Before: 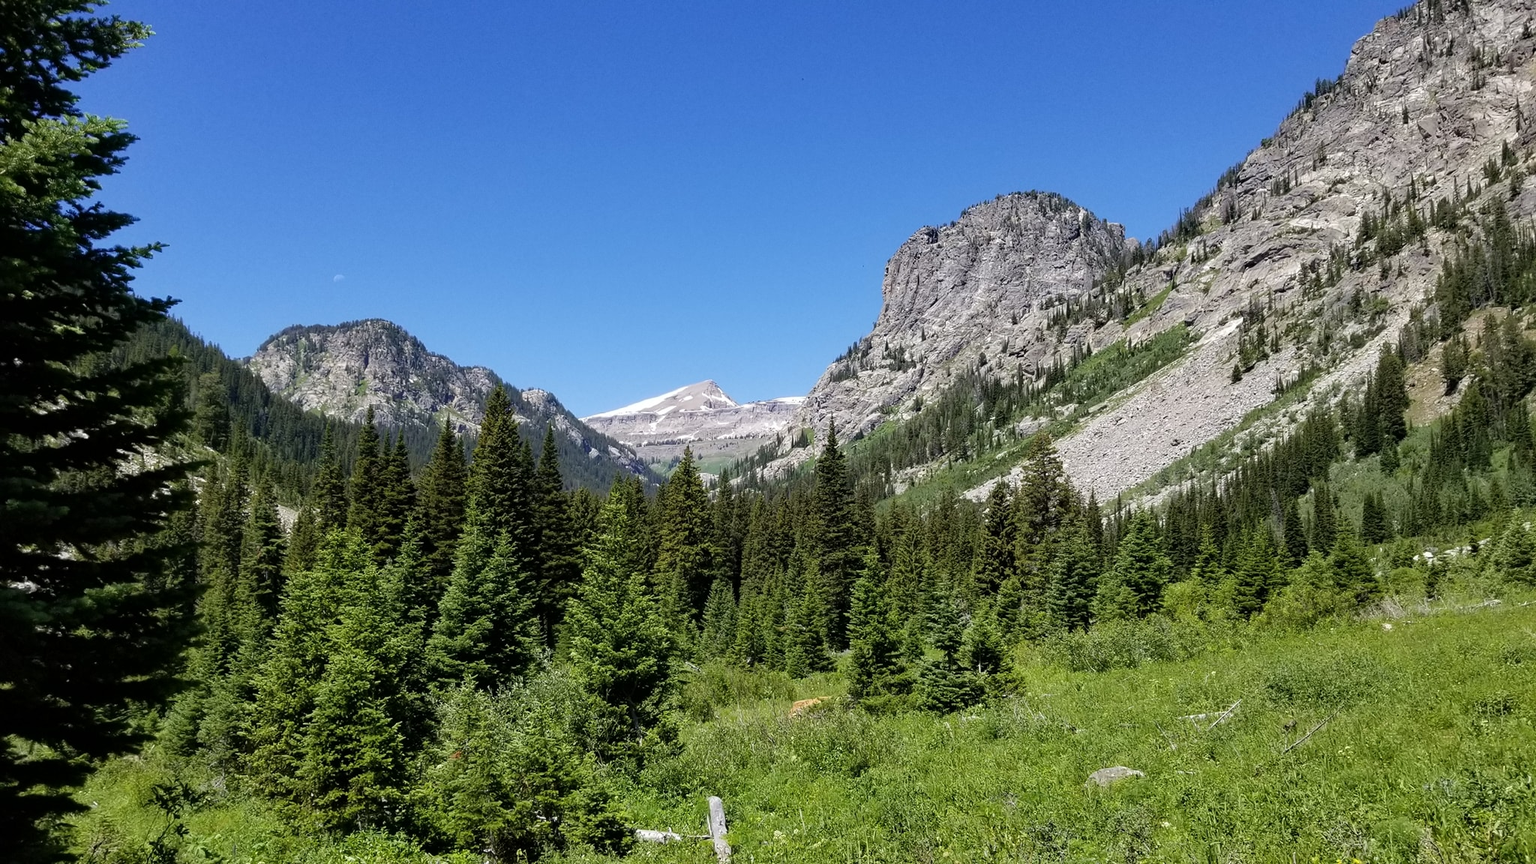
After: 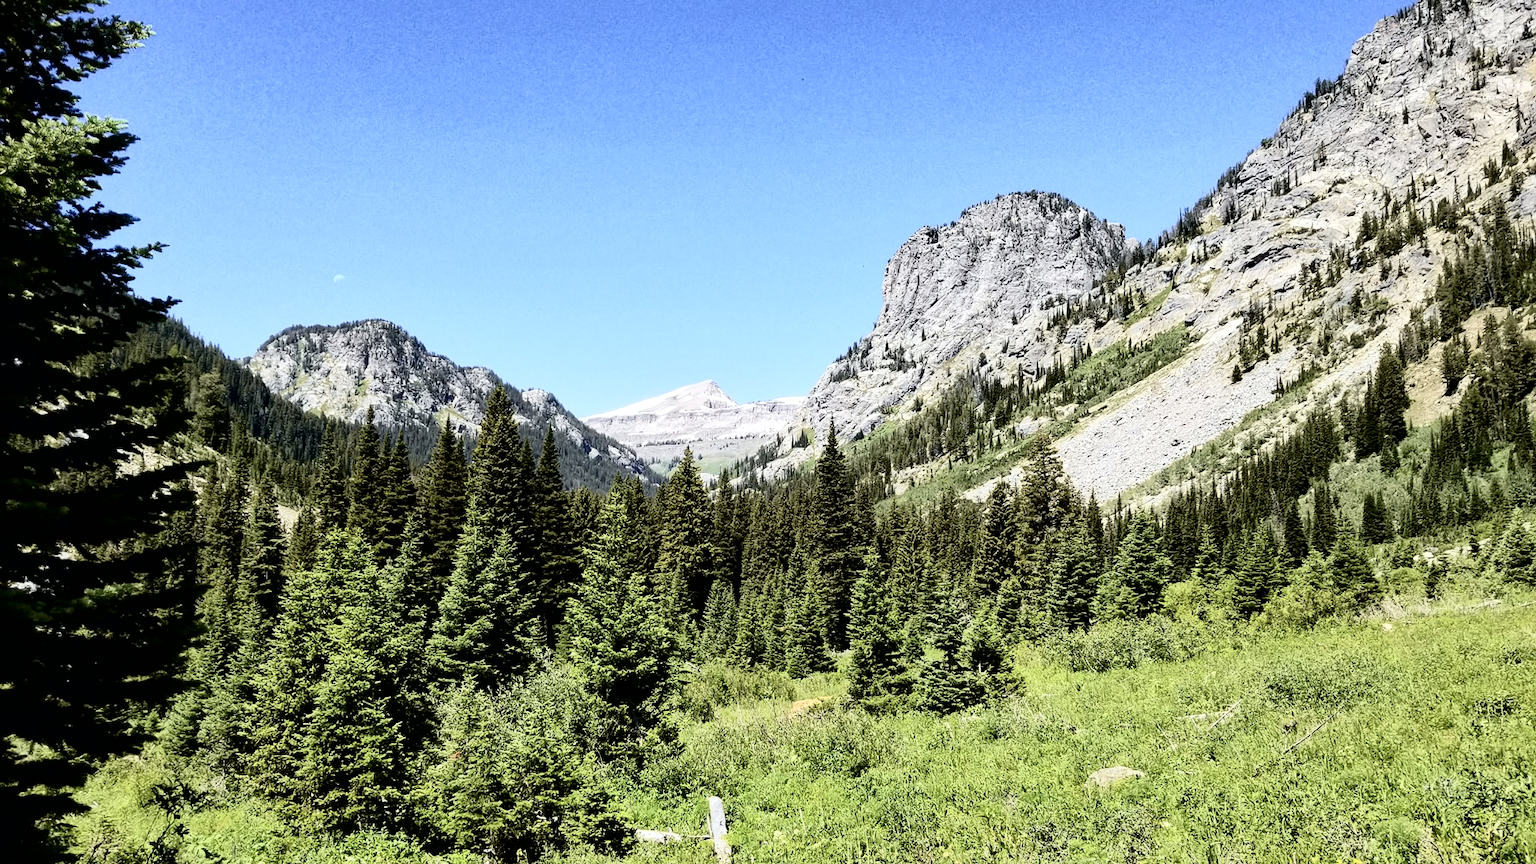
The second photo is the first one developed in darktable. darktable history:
global tonemap: drago (1, 100), detail 1
tone curve: curves: ch0 [(0, 0) (0.037, 0.011) (0.135, 0.093) (0.266, 0.281) (0.461, 0.555) (0.581, 0.716) (0.675, 0.793) (0.767, 0.849) (0.91, 0.924) (1, 0.979)]; ch1 [(0, 0) (0.292, 0.278) (0.419, 0.423) (0.493, 0.492) (0.506, 0.5) (0.534, 0.529) (0.562, 0.562) (0.641, 0.663) (0.754, 0.76) (1, 1)]; ch2 [(0, 0) (0.294, 0.3) (0.361, 0.372) (0.429, 0.445) (0.478, 0.486) (0.502, 0.498) (0.518, 0.522) (0.531, 0.549) (0.561, 0.579) (0.64, 0.645) (0.7, 0.7) (0.861, 0.808) (1, 0.951)], color space Lab, independent channels, preserve colors none
tone equalizer: on, module defaults
contrast brightness saturation: contrast 0.22
